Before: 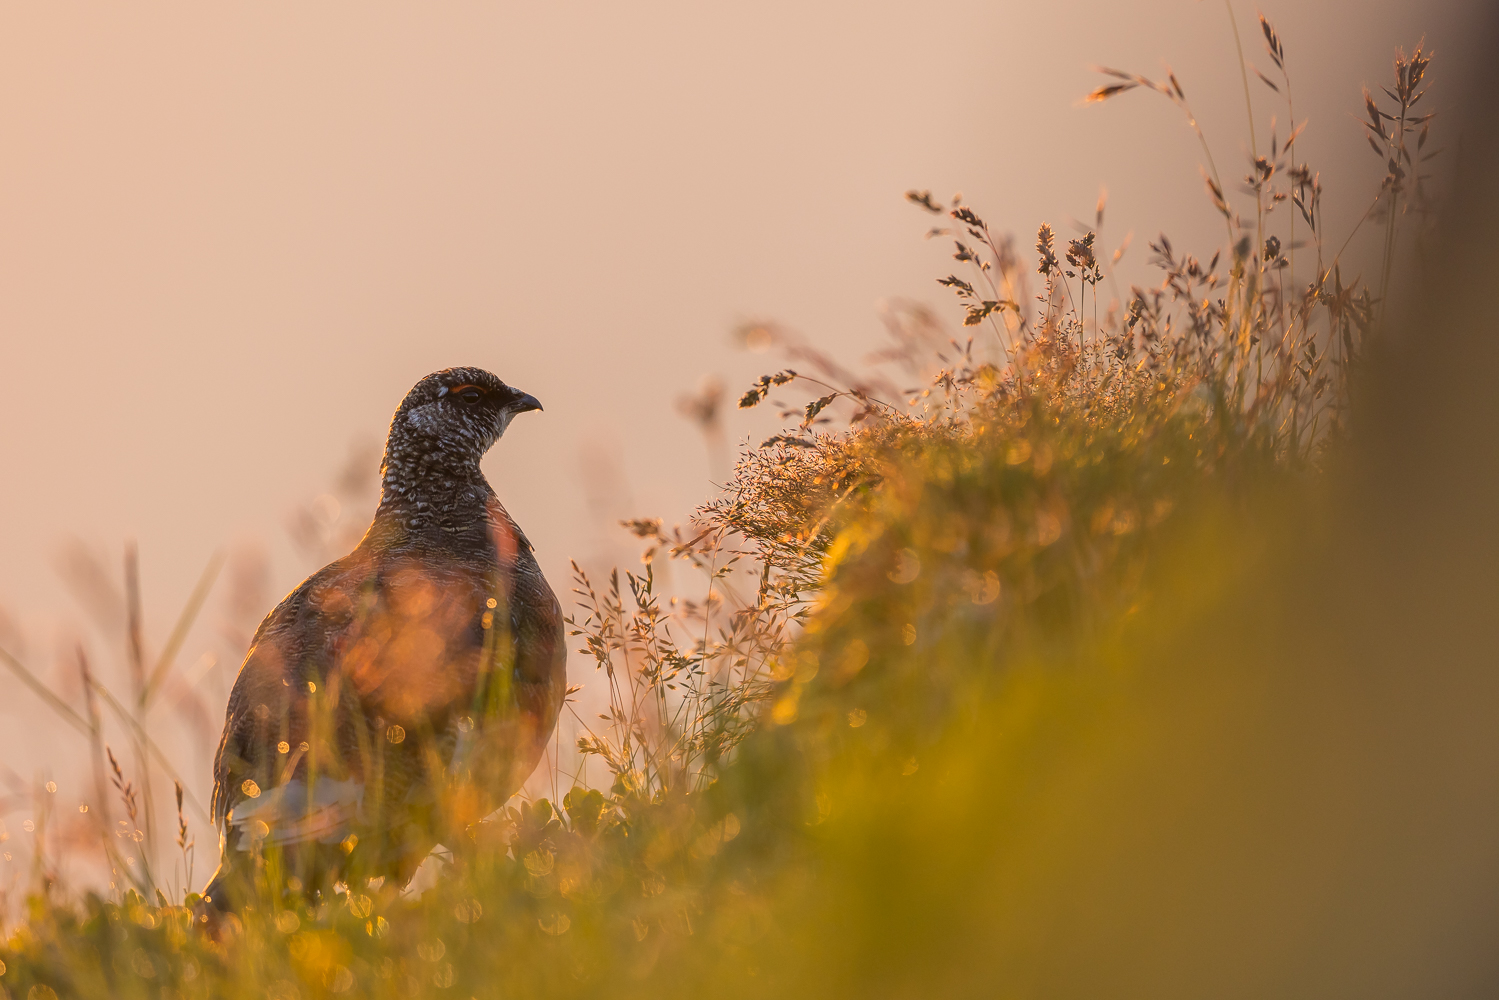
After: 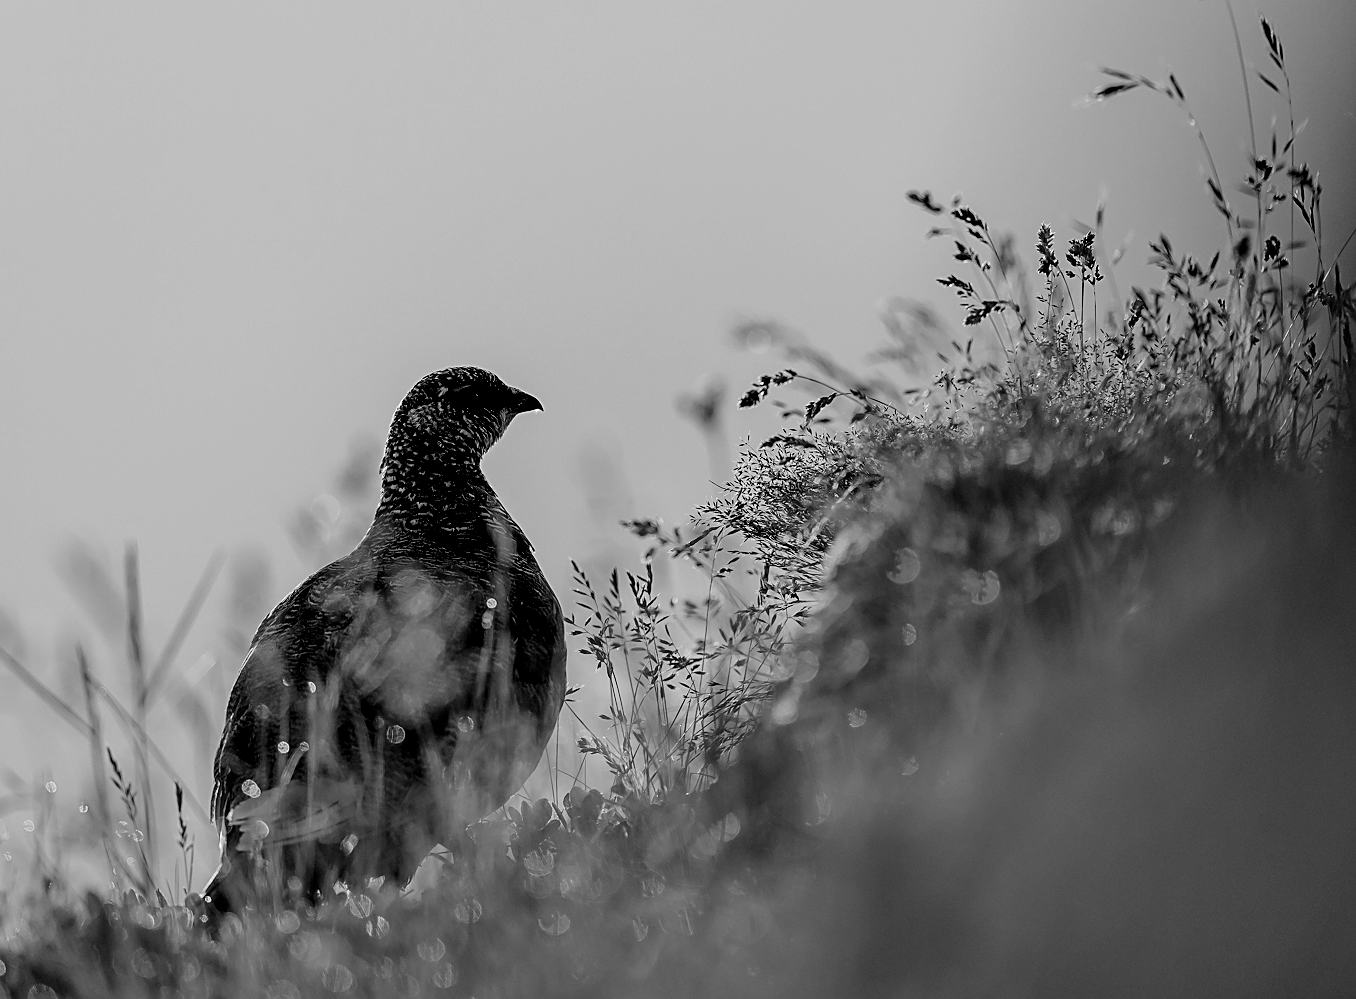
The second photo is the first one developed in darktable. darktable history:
crop: right 9.509%, bottom 0.031%
exposure: black level correction 0.047, exposure 0.013 EV, compensate highlight preservation false
tone curve: curves: ch0 [(0, 0) (0.068, 0.012) (0.183, 0.089) (0.341, 0.283) (0.547, 0.532) (0.828, 0.815) (1, 0.983)]; ch1 [(0, 0) (0.23, 0.166) (0.34, 0.308) (0.371, 0.337) (0.429, 0.411) (0.477, 0.462) (0.499, 0.5) (0.529, 0.537) (0.559, 0.582) (0.743, 0.798) (1, 1)]; ch2 [(0, 0) (0.431, 0.414) (0.498, 0.503) (0.524, 0.528) (0.568, 0.546) (0.6, 0.597) (0.634, 0.645) (0.728, 0.742) (1, 1)], color space Lab, independent channels, preserve colors none
monochrome: on, module defaults
haze removal: on, module defaults
sharpen: on, module defaults
